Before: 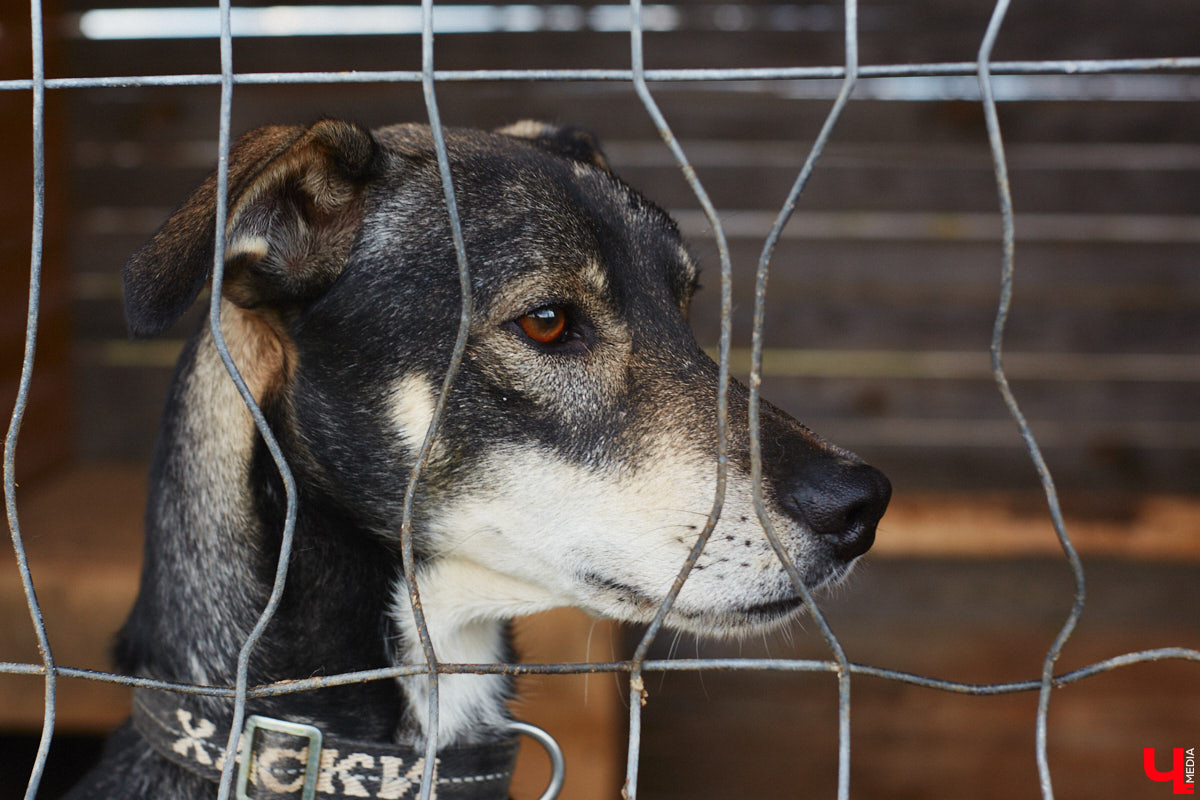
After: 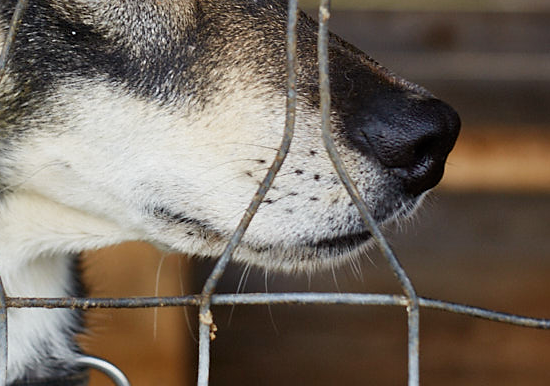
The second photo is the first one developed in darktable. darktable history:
sharpen: radius 1.458, amount 0.398, threshold 1.271
crop: left 35.976%, top 45.819%, right 18.162%, bottom 5.807%
